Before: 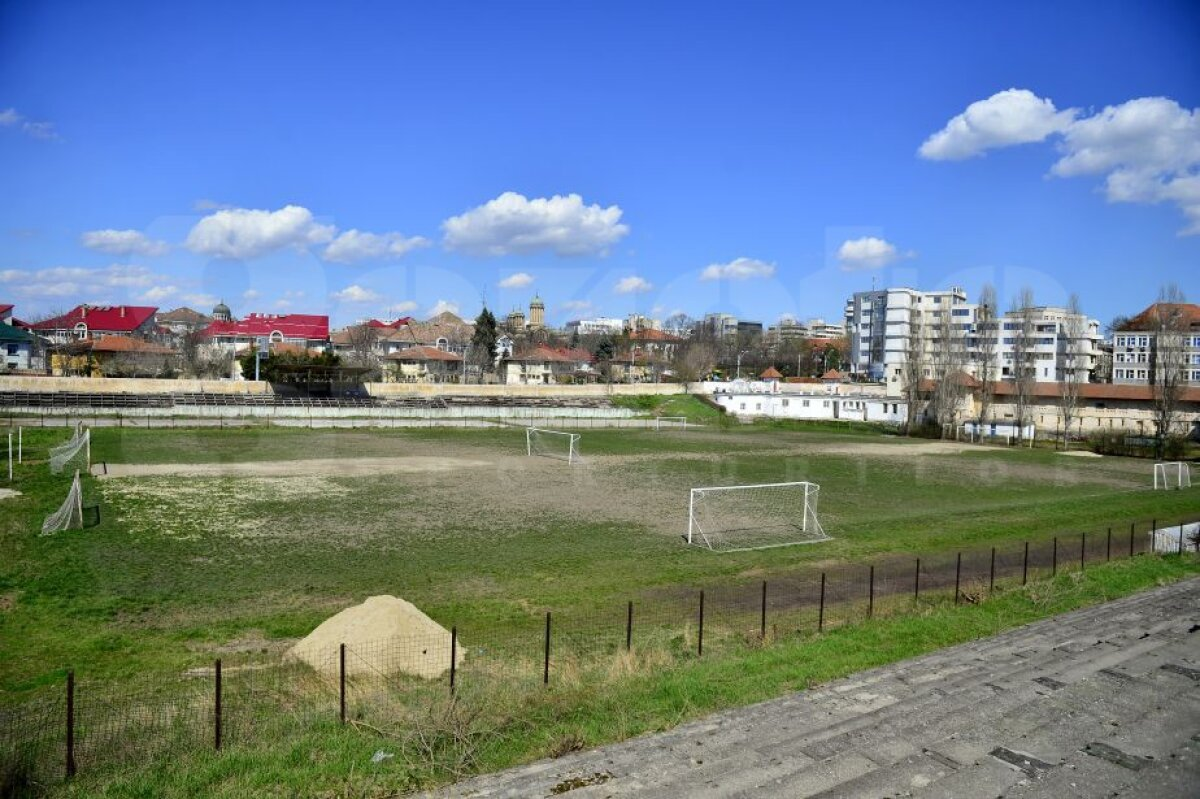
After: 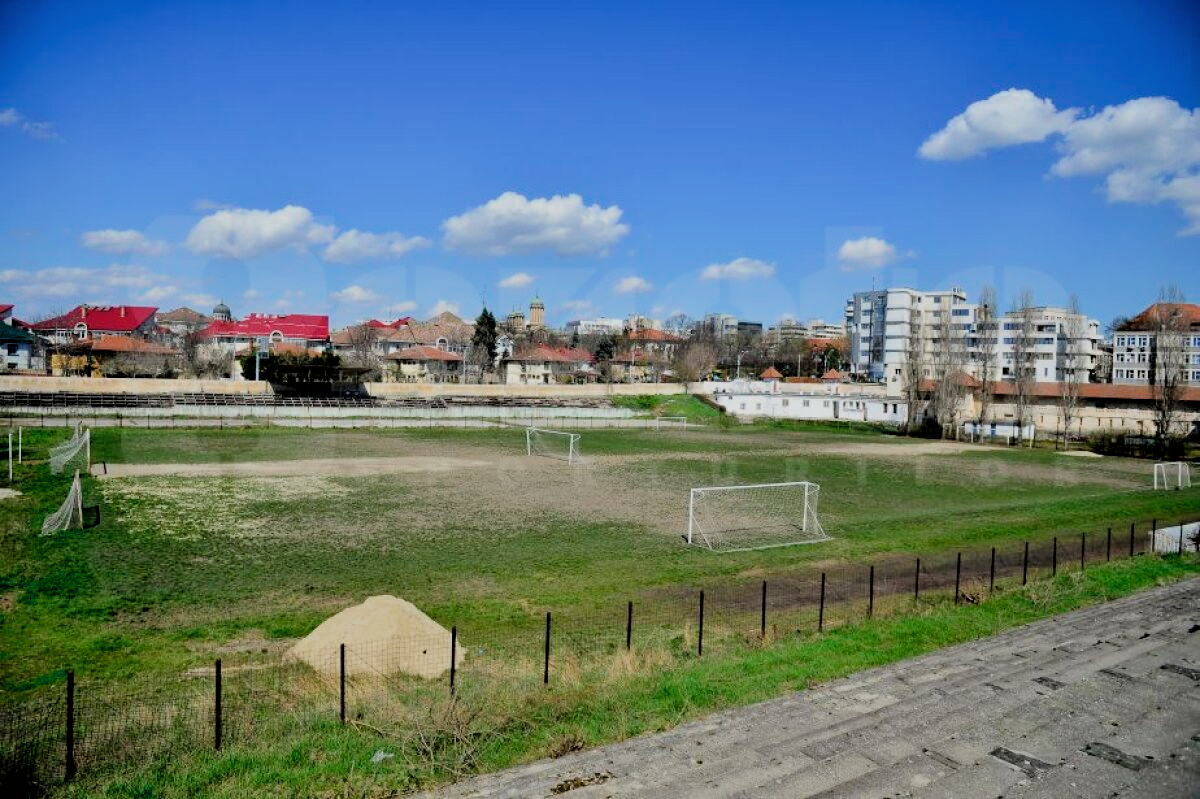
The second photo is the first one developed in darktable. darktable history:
shadows and highlights: shadows 13.8, white point adjustment 1.28, highlights -0.208, soften with gaussian
filmic rgb: black relative exposure -4.8 EV, white relative exposure 4 EV, threshold 2.97 EV, hardness 2.8, enable highlight reconstruction true
